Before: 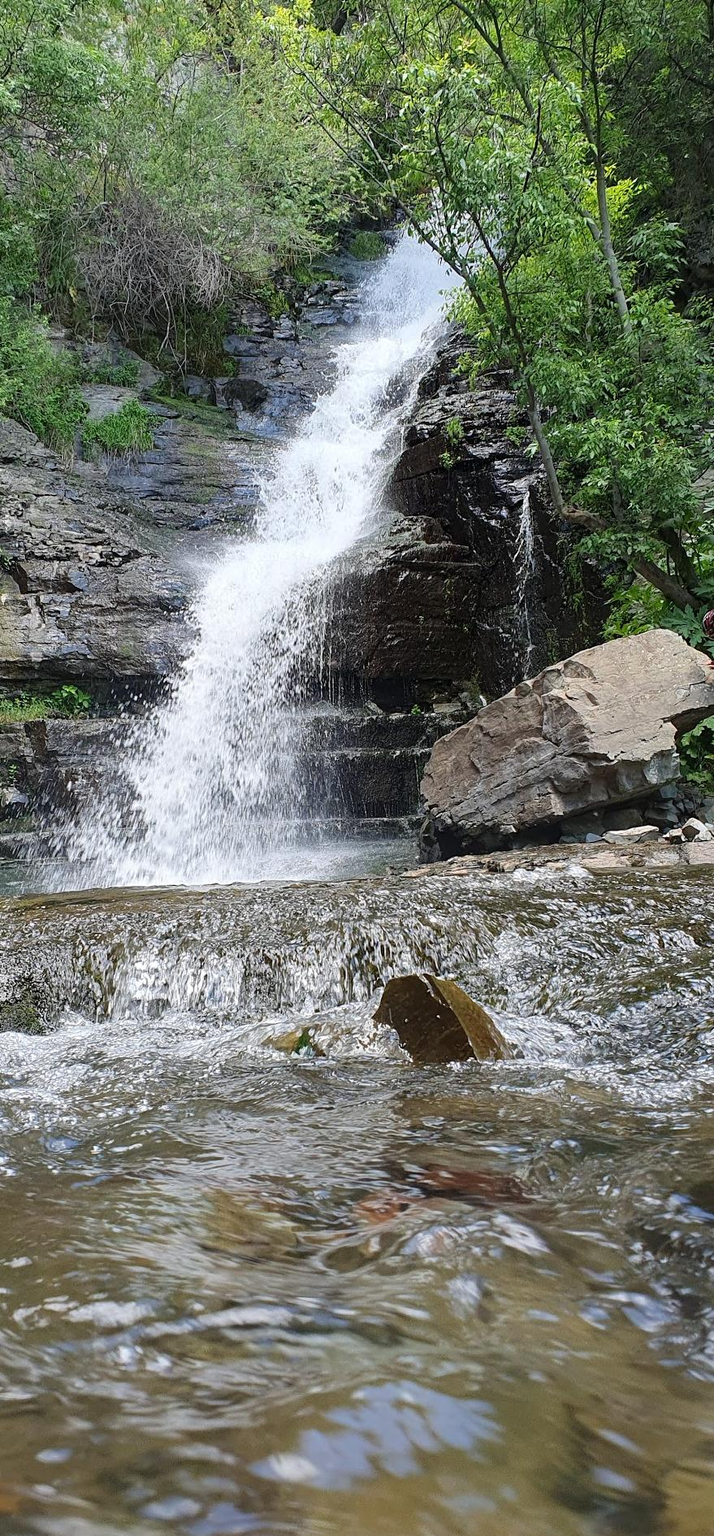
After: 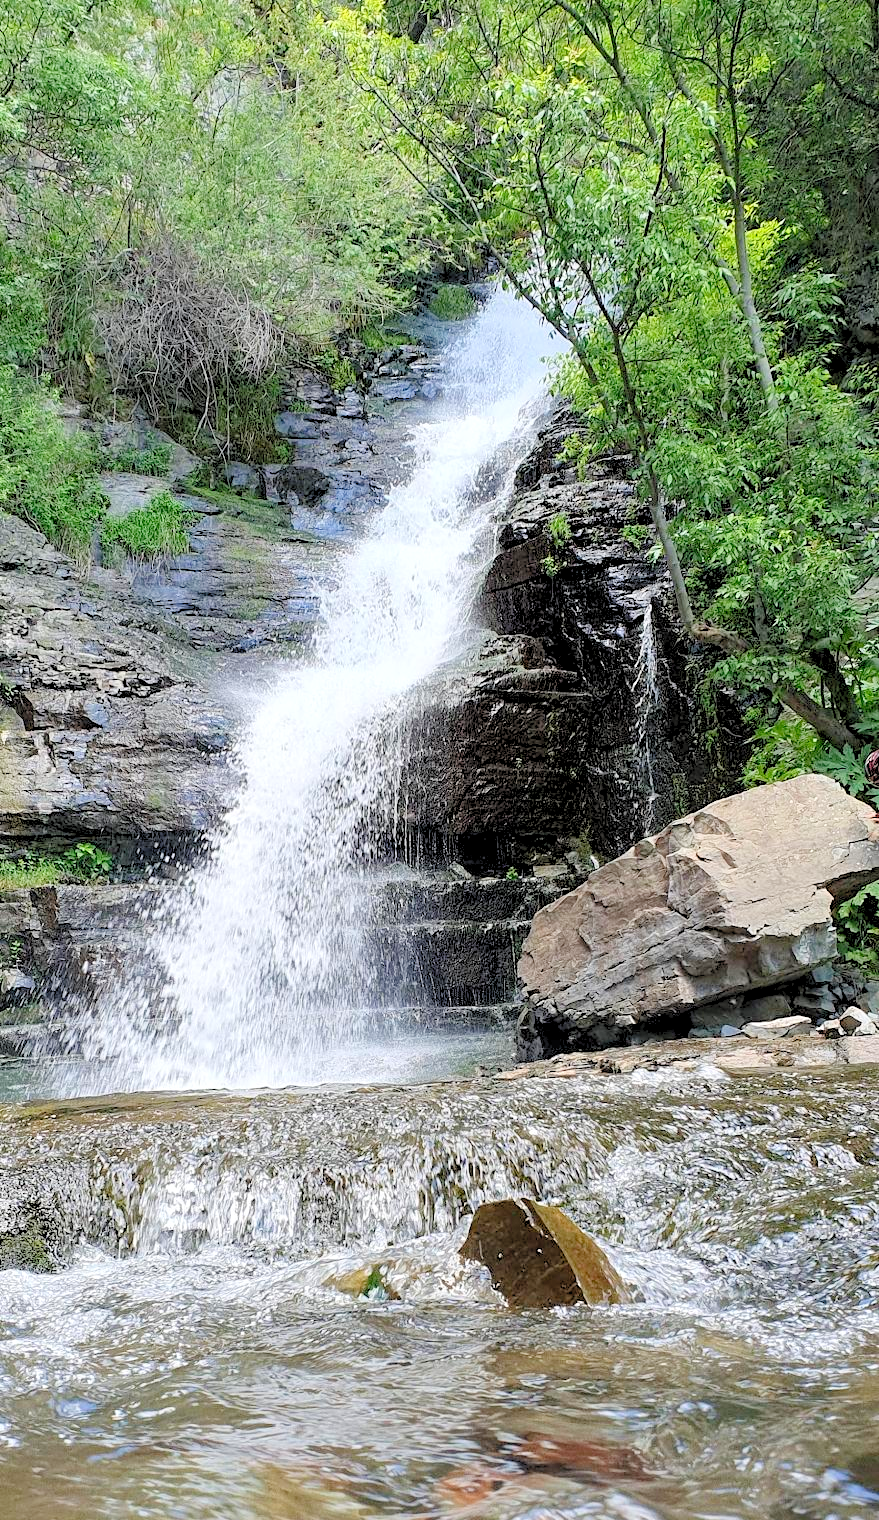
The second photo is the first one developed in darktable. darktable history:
crop: bottom 19.548%
levels: levels [0.072, 0.414, 0.976]
